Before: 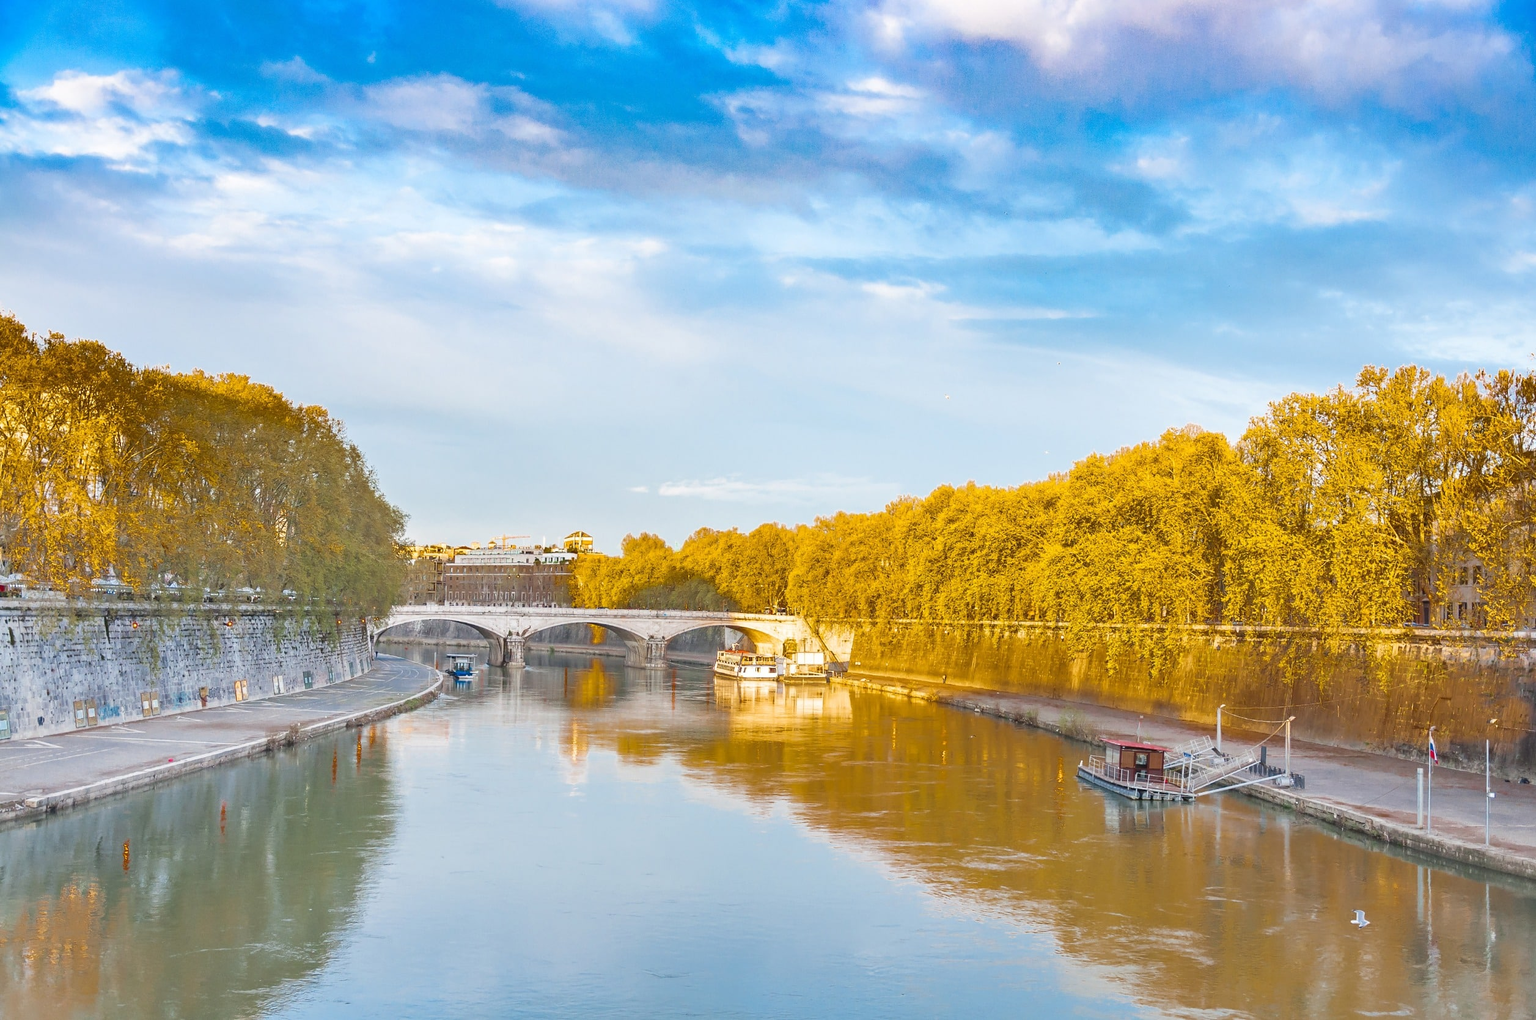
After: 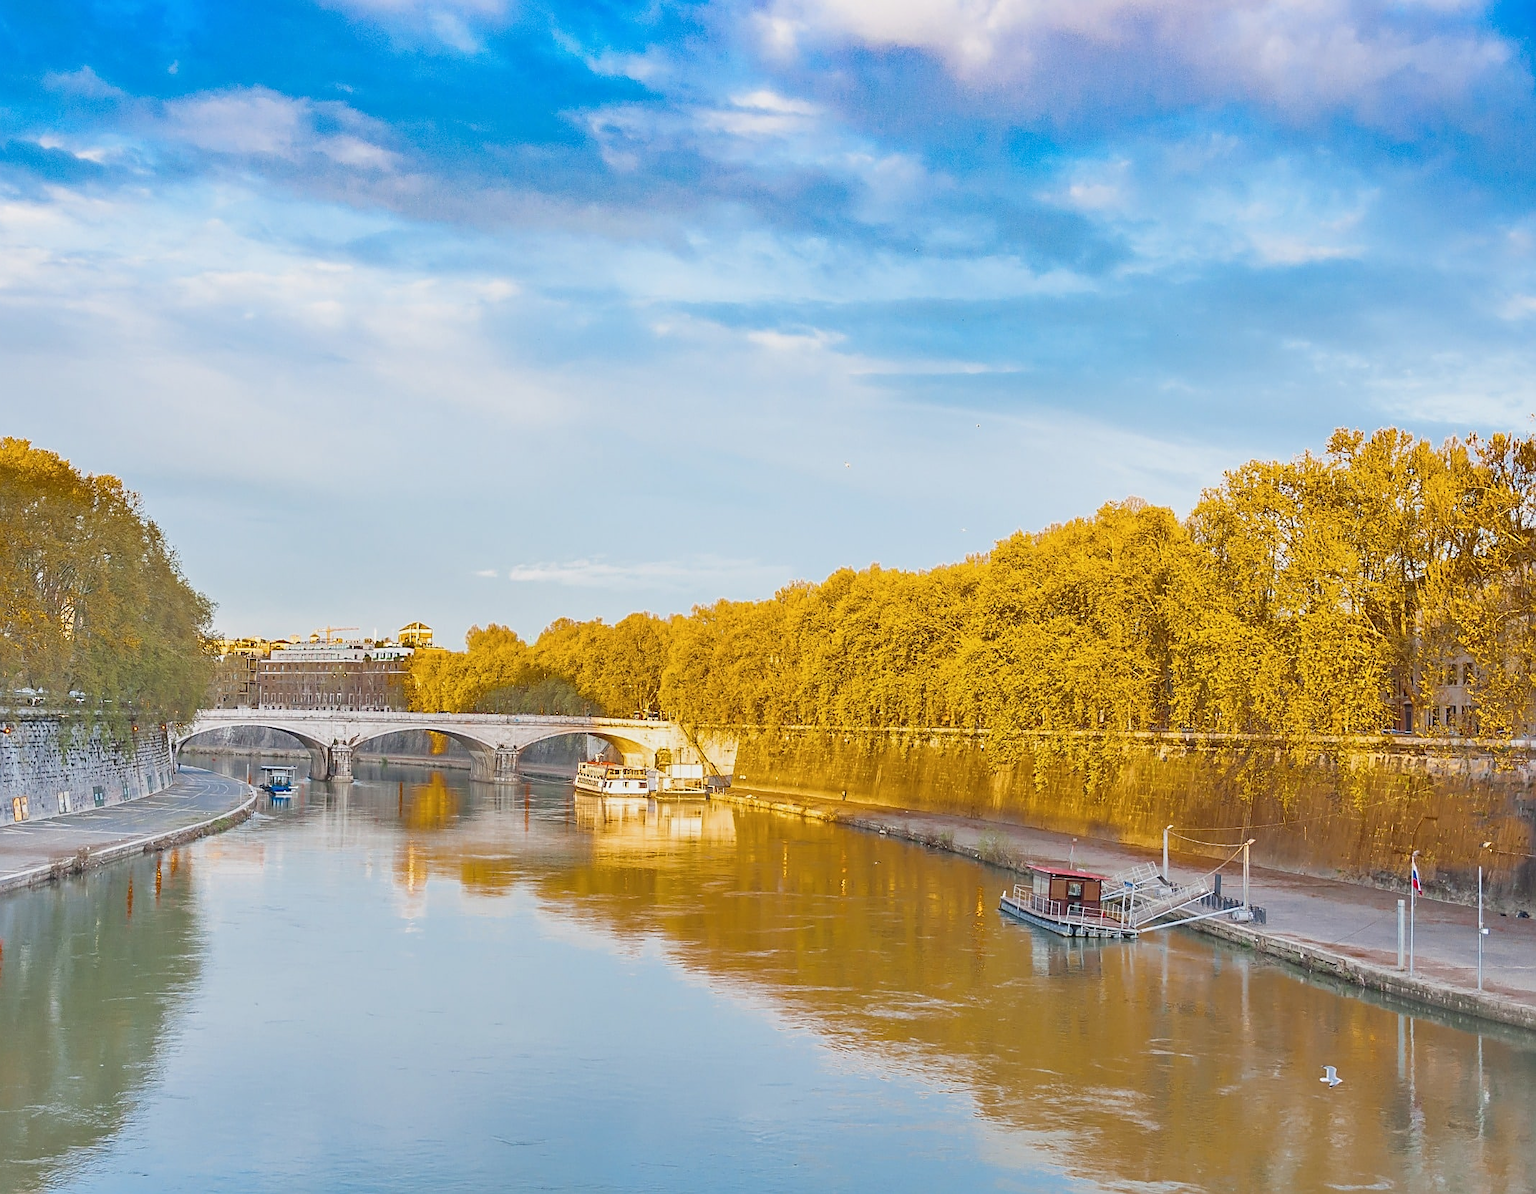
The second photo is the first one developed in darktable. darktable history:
color balance rgb: contrast -10%
local contrast: mode bilateral grid, contrast 15, coarseness 36, detail 105%, midtone range 0.2
crop and rotate: left 14.584%
sharpen: on, module defaults
